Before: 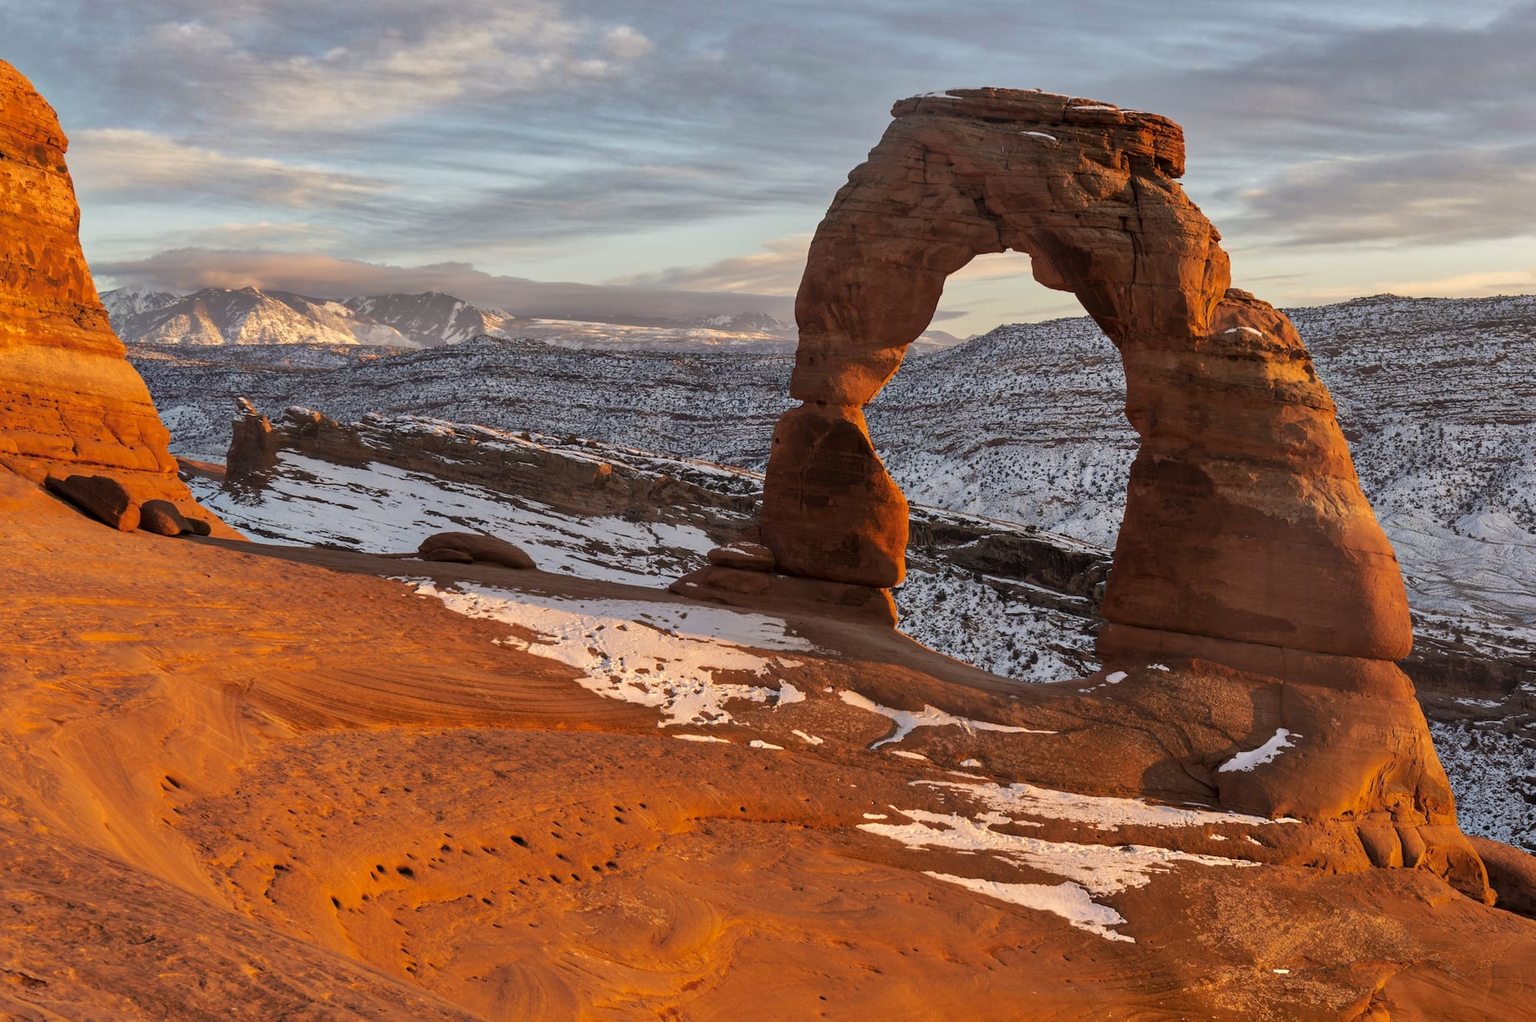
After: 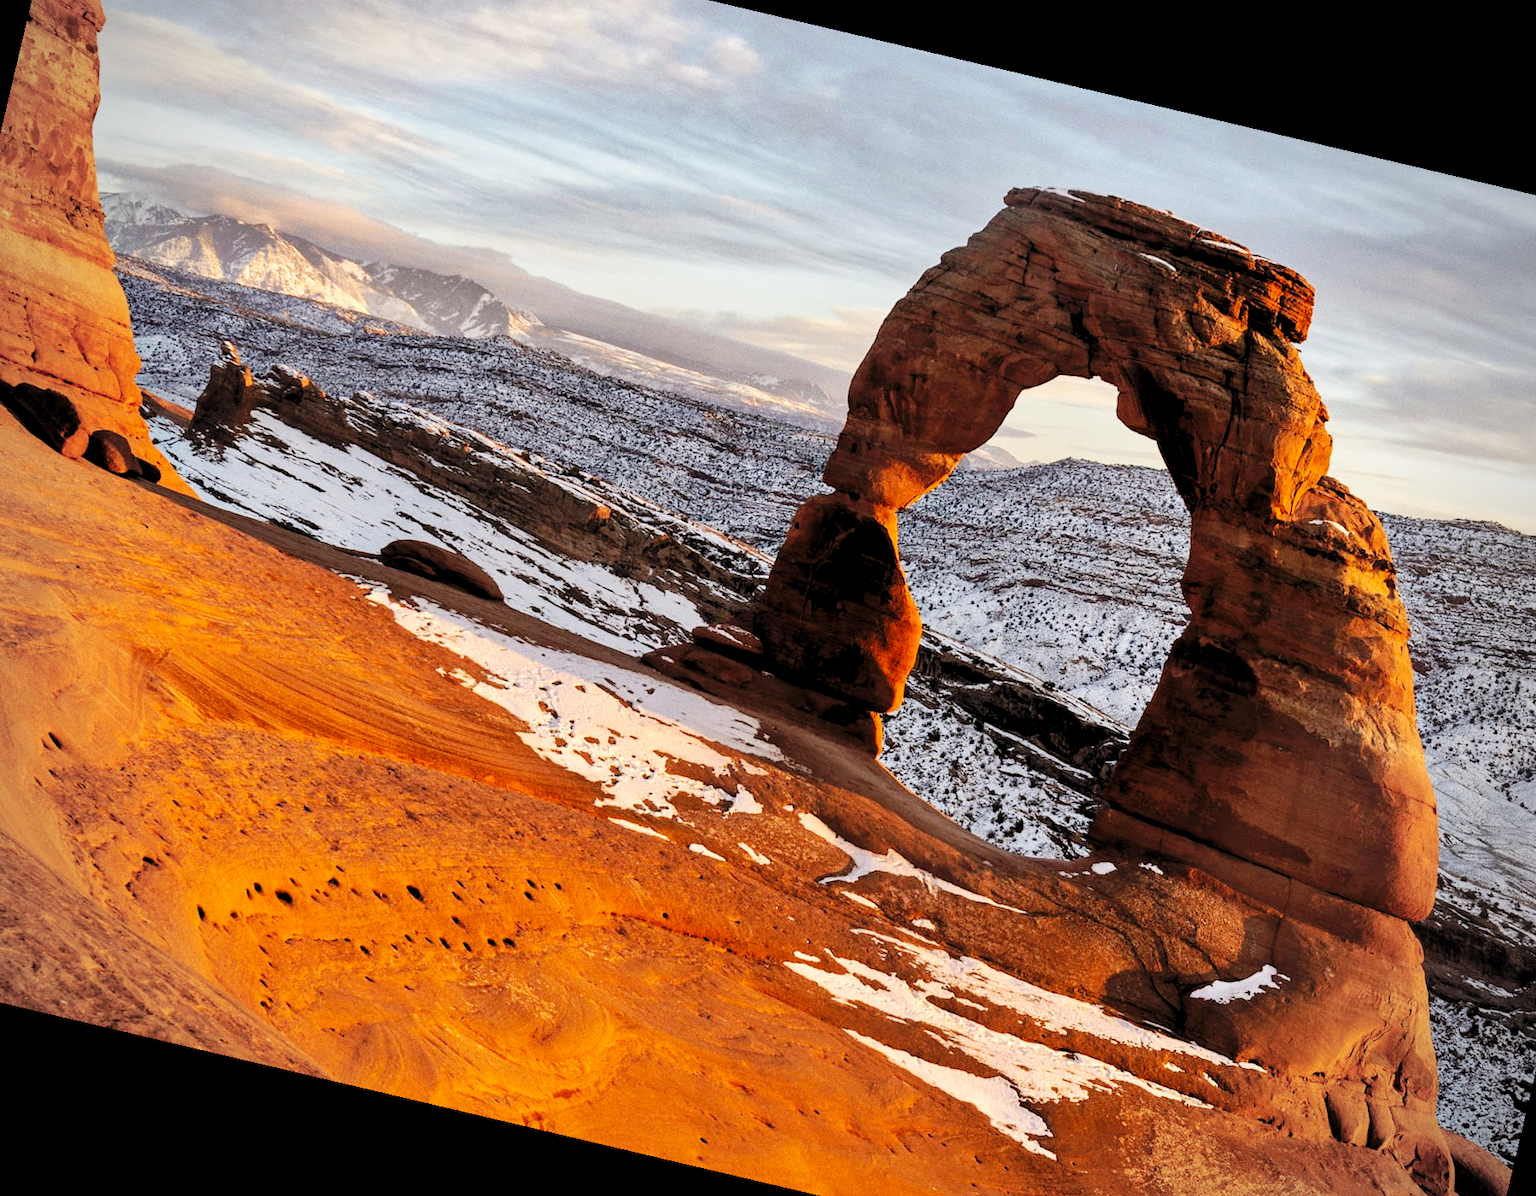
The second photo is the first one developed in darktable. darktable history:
grain: coarseness 0.09 ISO
crop and rotate: left 10.071%, top 10.071%, right 10.02%, bottom 10.02%
vignetting: on, module defaults
rotate and perspective: rotation 13.27°, automatic cropping off
rgb levels: levels [[0.013, 0.434, 0.89], [0, 0.5, 1], [0, 0.5, 1]]
base curve: curves: ch0 [(0, 0) (0.032, 0.025) (0.121, 0.166) (0.206, 0.329) (0.605, 0.79) (1, 1)], preserve colors none
